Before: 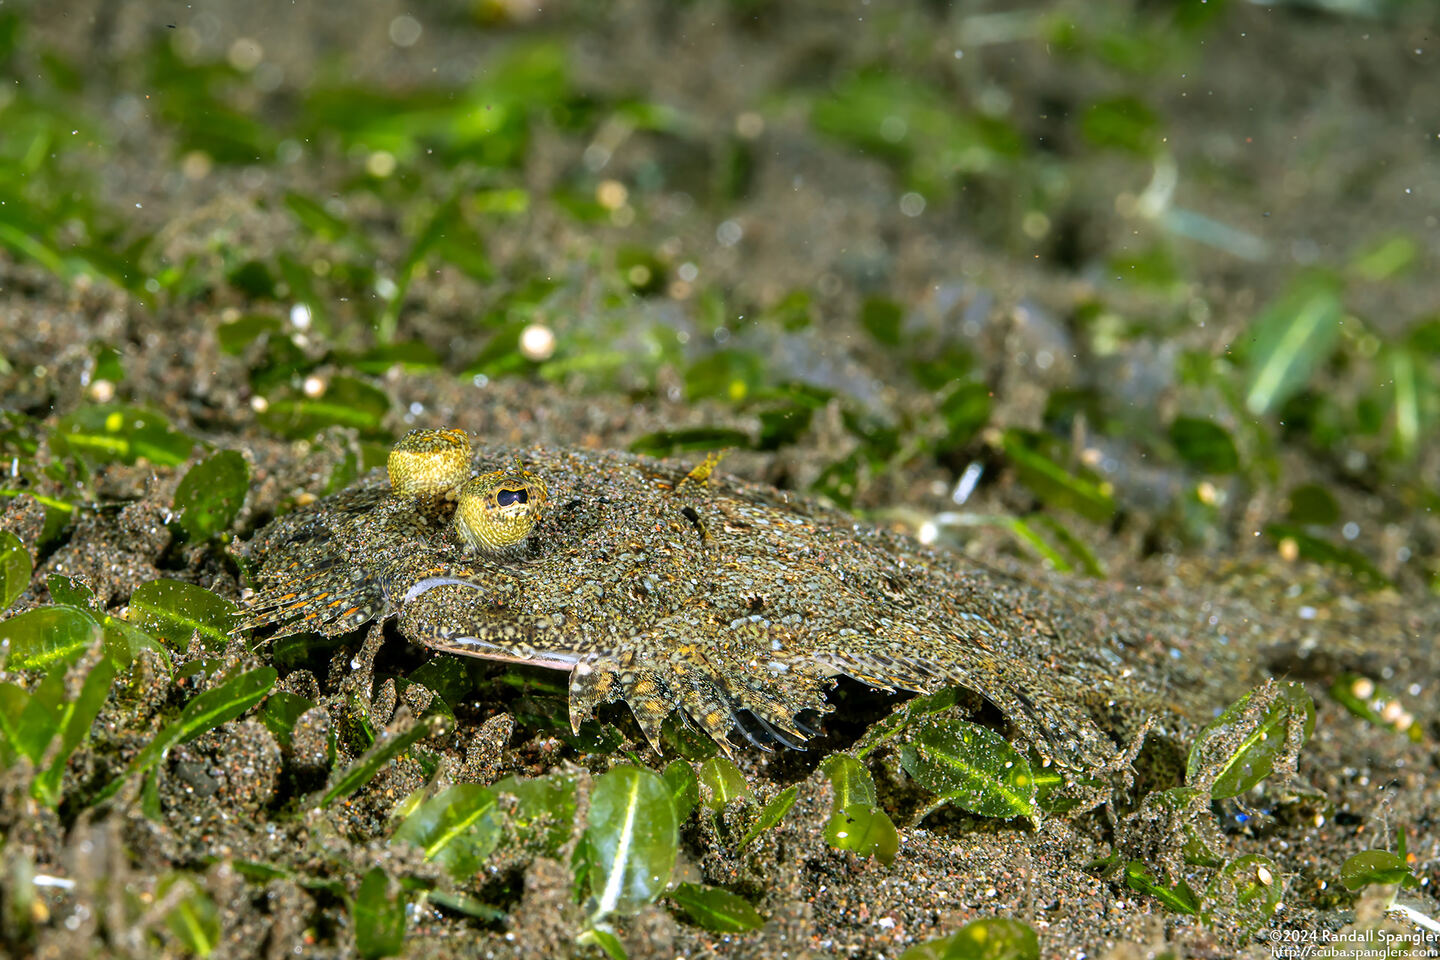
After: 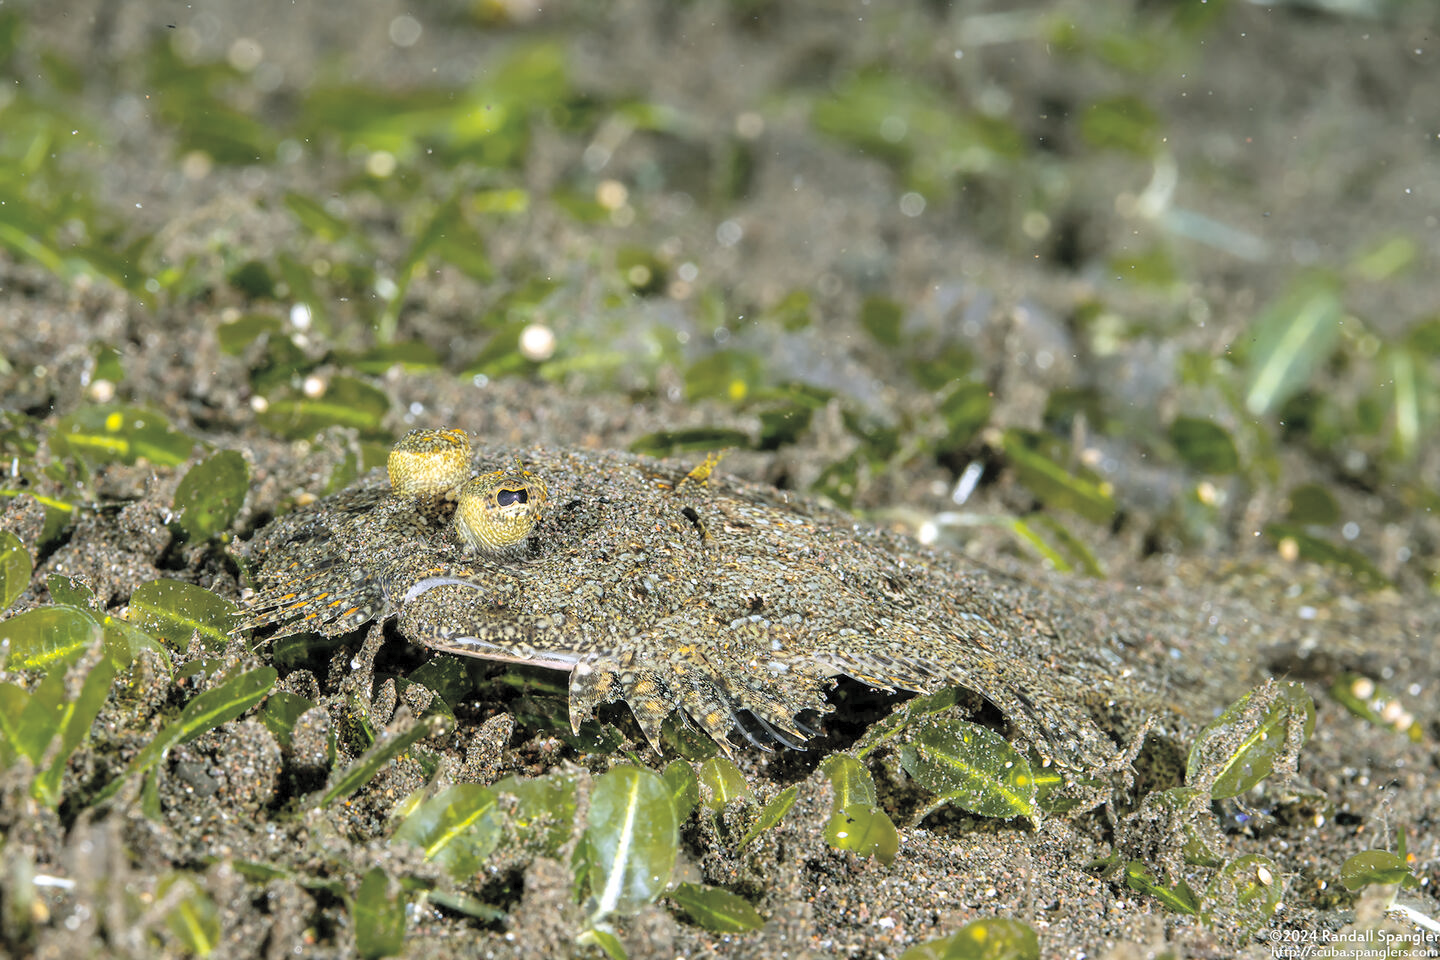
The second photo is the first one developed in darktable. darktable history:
contrast brightness saturation: brightness 0.18, saturation -0.5
color balance: output saturation 120%
